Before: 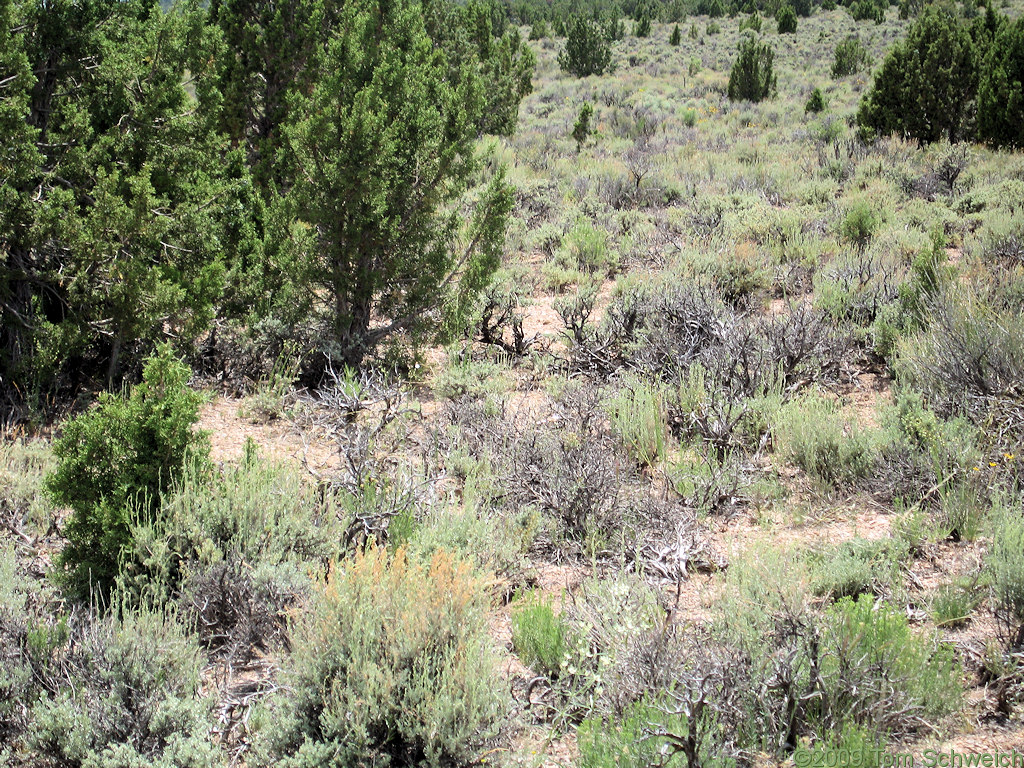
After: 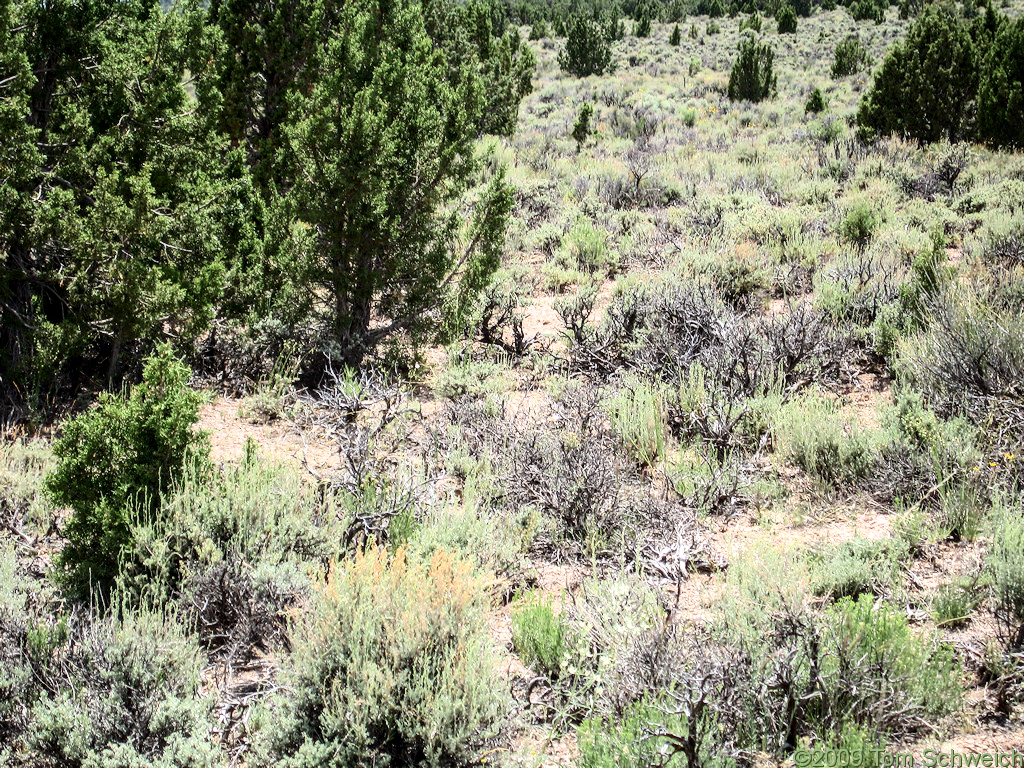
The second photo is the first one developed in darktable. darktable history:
local contrast: on, module defaults
contrast brightness saturation: contrast 0.275
